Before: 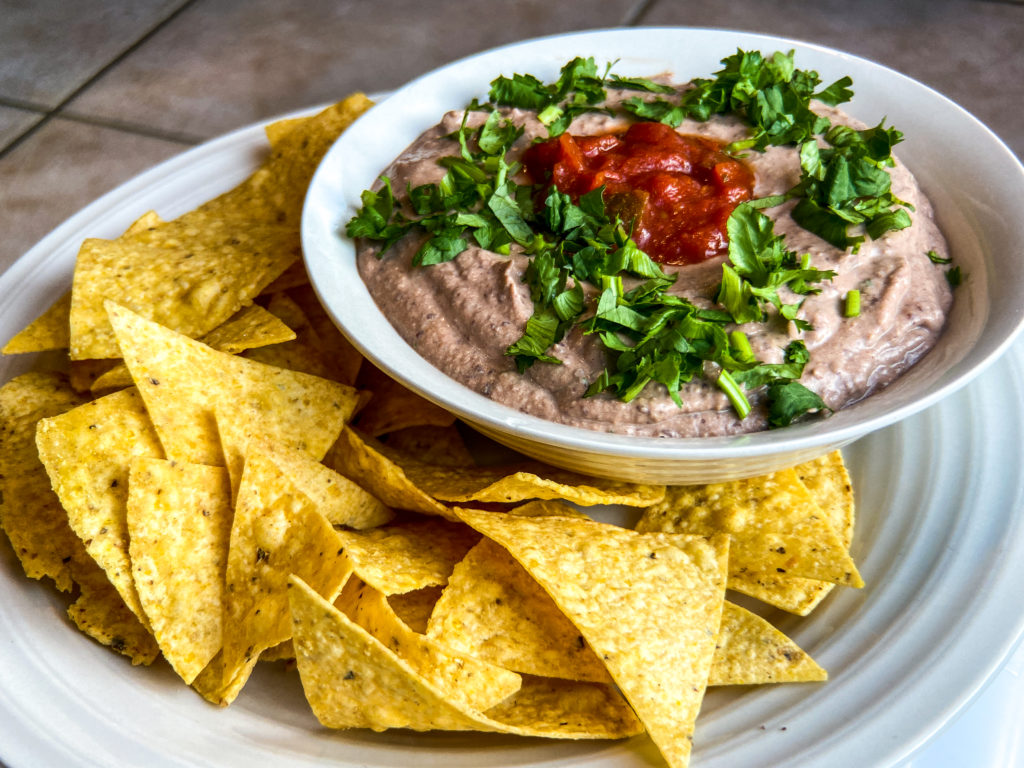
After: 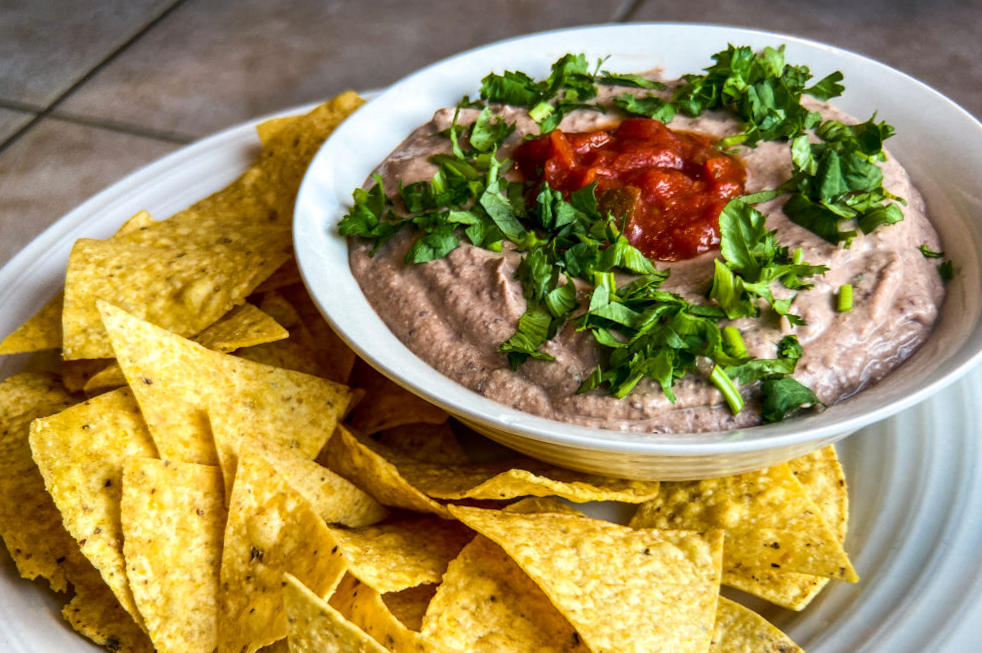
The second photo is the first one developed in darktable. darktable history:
crop and rotate: angle 0.399°, left 0.292%, right 2.832%, bottom 14.178%
exposure: compensate highlight preservation false
